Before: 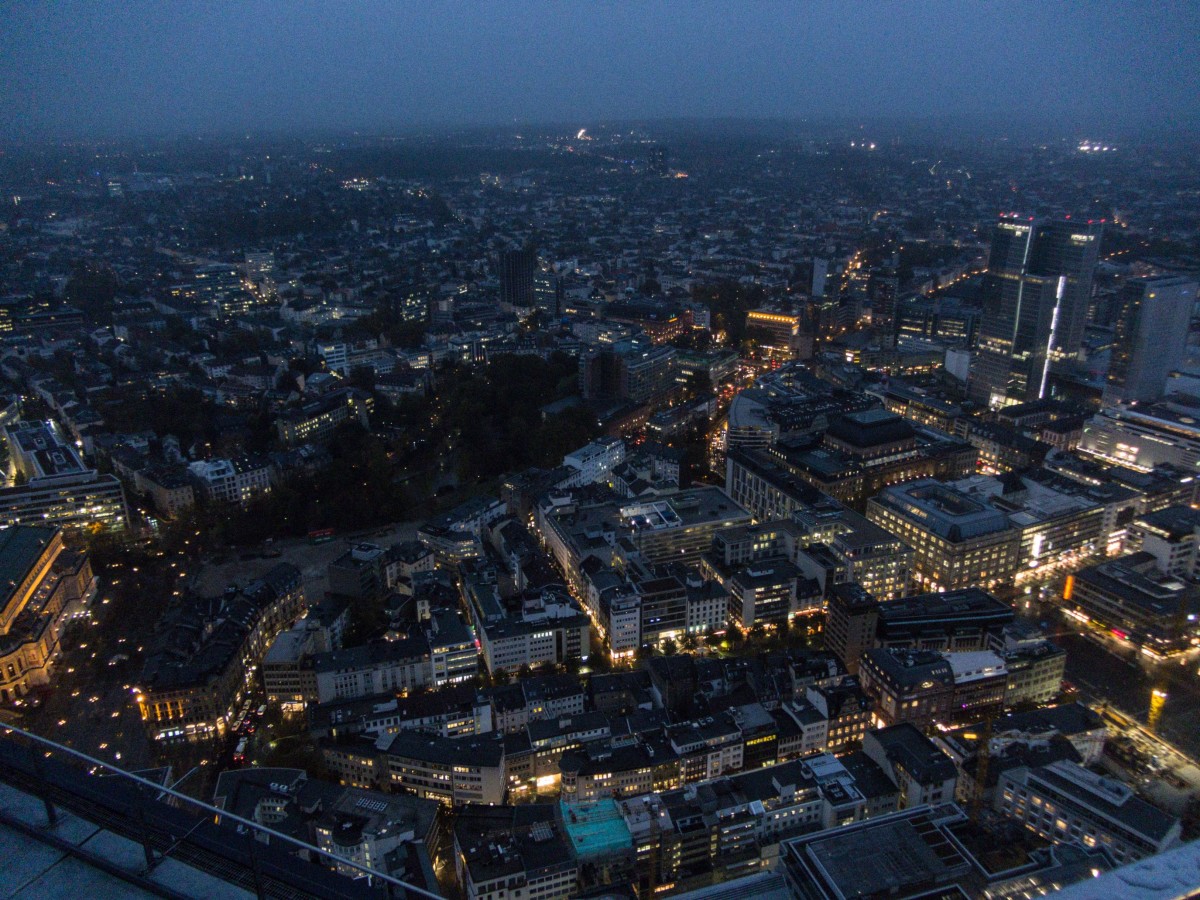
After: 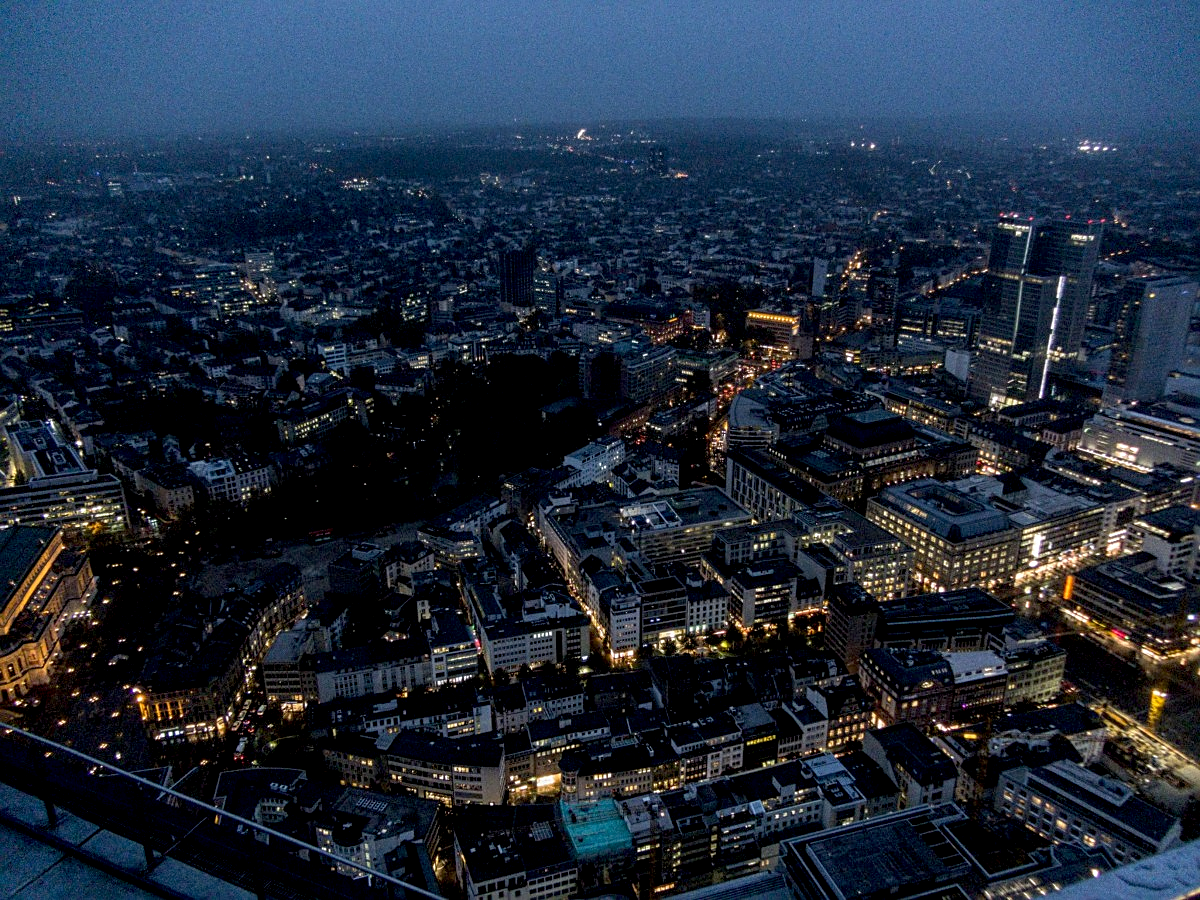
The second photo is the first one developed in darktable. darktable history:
sharpen: on, module defaults
exposure: black level correction 0.009, compensate exposure bias true, compensate highlight preservation false
local contrast: on, module defaults
tone equalizer: mask exposure compensation -0.488 EV
